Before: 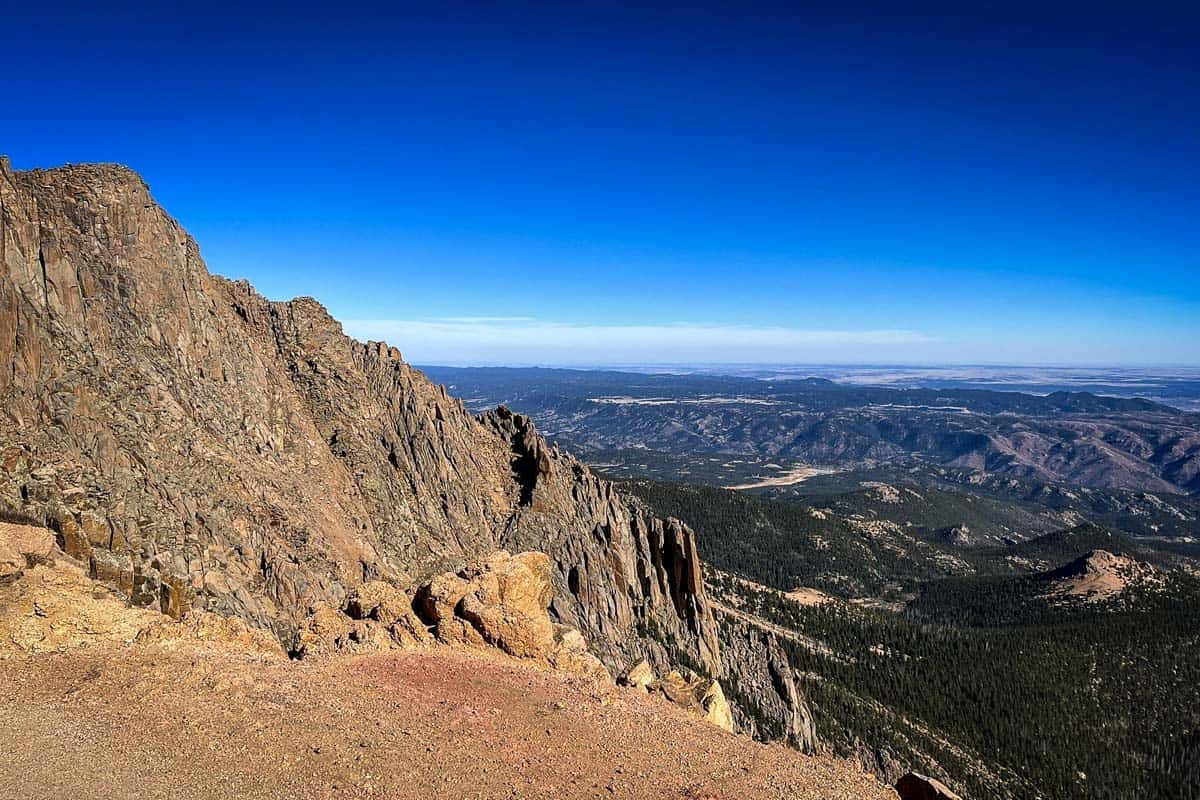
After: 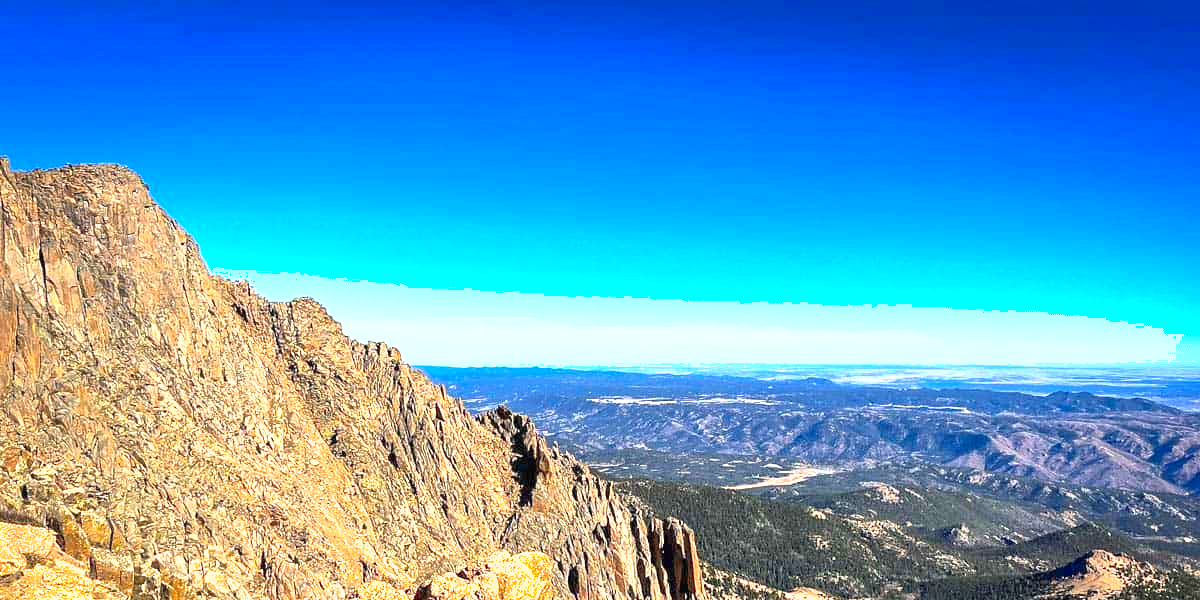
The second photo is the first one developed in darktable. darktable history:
crop: bottom 24.984%
shadows and highlights: on, module defaults
contrast brightness saturation: contrast 0.199, brightness 0.16, saturation 0.226
exposure: exposure 1.204 EV, compensate highlight preservation false
